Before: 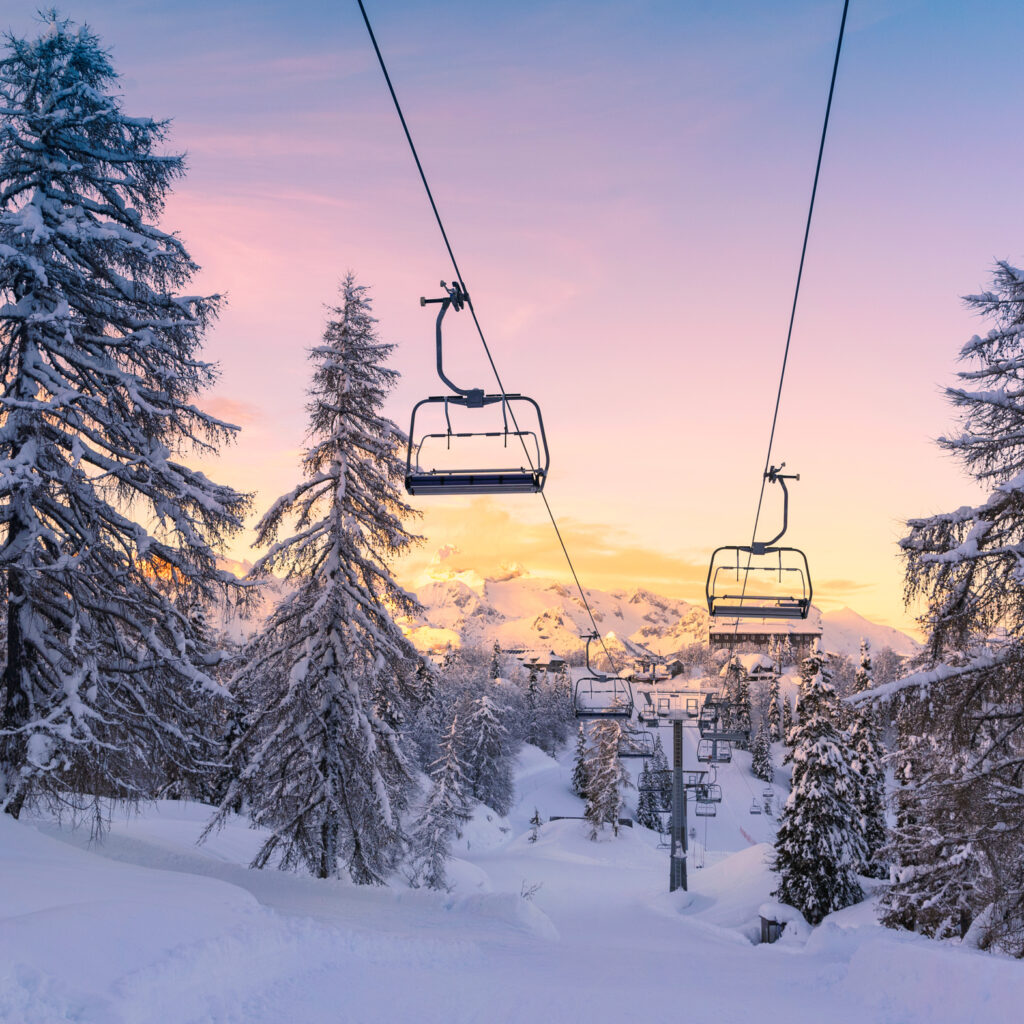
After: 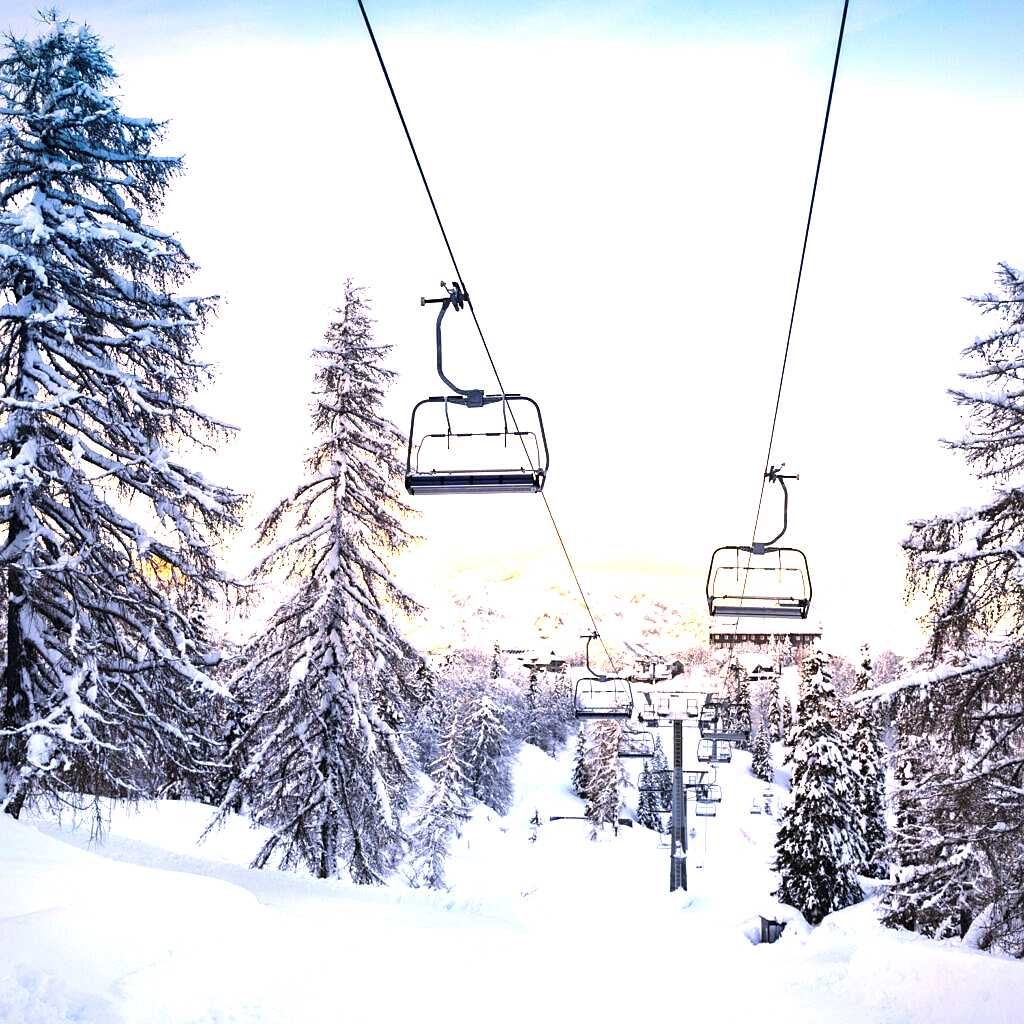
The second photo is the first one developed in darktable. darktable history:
exposure: black level correction 0, exposure 1.2 EV, compensate exposure bias true, compensate highlight preservation false
tone equalizer: -8 EV -1.08 EV, -7 EV -1.01 EV, -6 EV -0.867 EV, -5 EV -0.578 EV, -3 EV 0.578 EV, -2 EV 0.867 EV, -1 EV 1.01 EV, +0 EV 1.08 EV, edges refinement/feathering 500, mask exposure compensation -1.57 EV, preserve details no
vignetting: fall-off start 100%, fall-off radius 71%, brightness -0.434, saturation -0.2, width/height ratio 1.178, dithering 8-bit output, unbound false
sharpen: radius 1.458, amount 0.398, threshold 1.271
